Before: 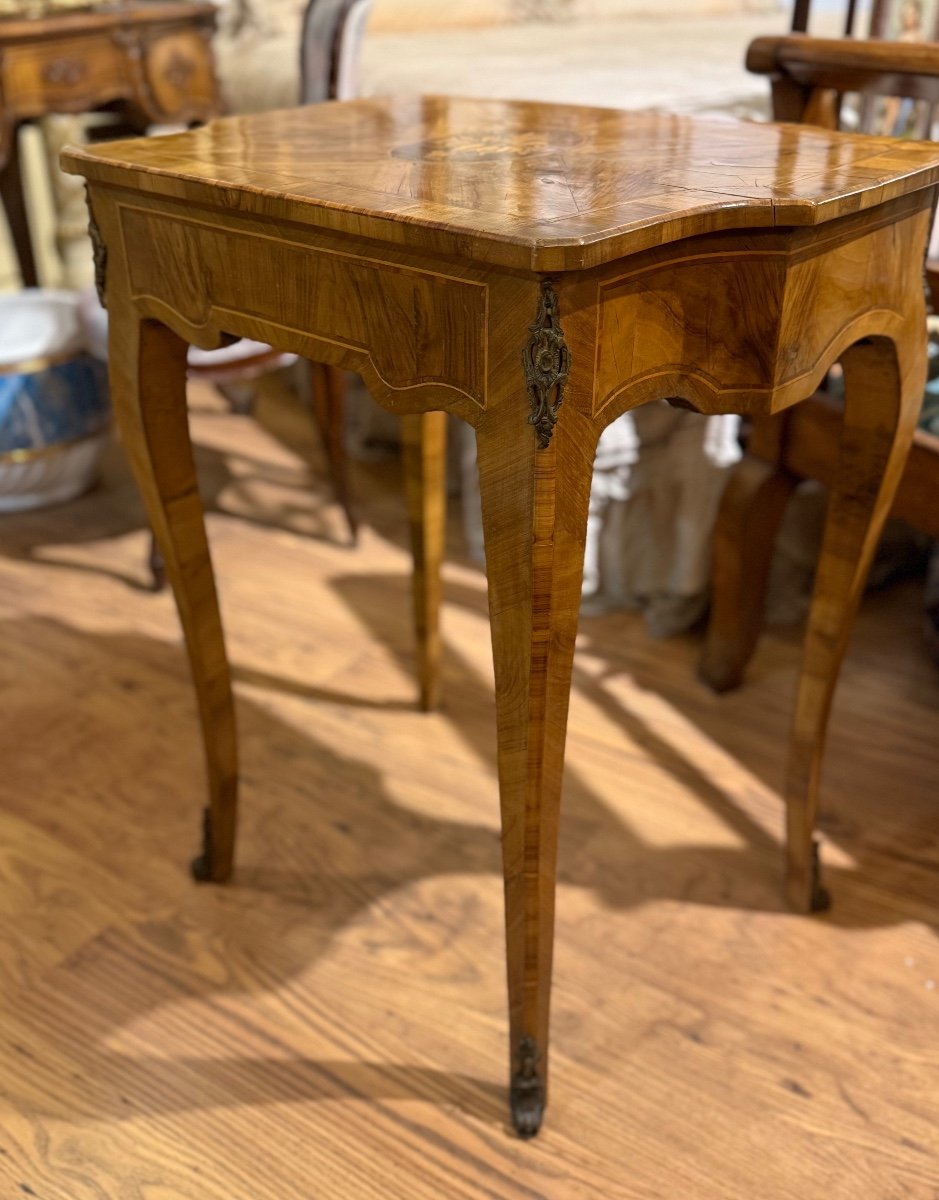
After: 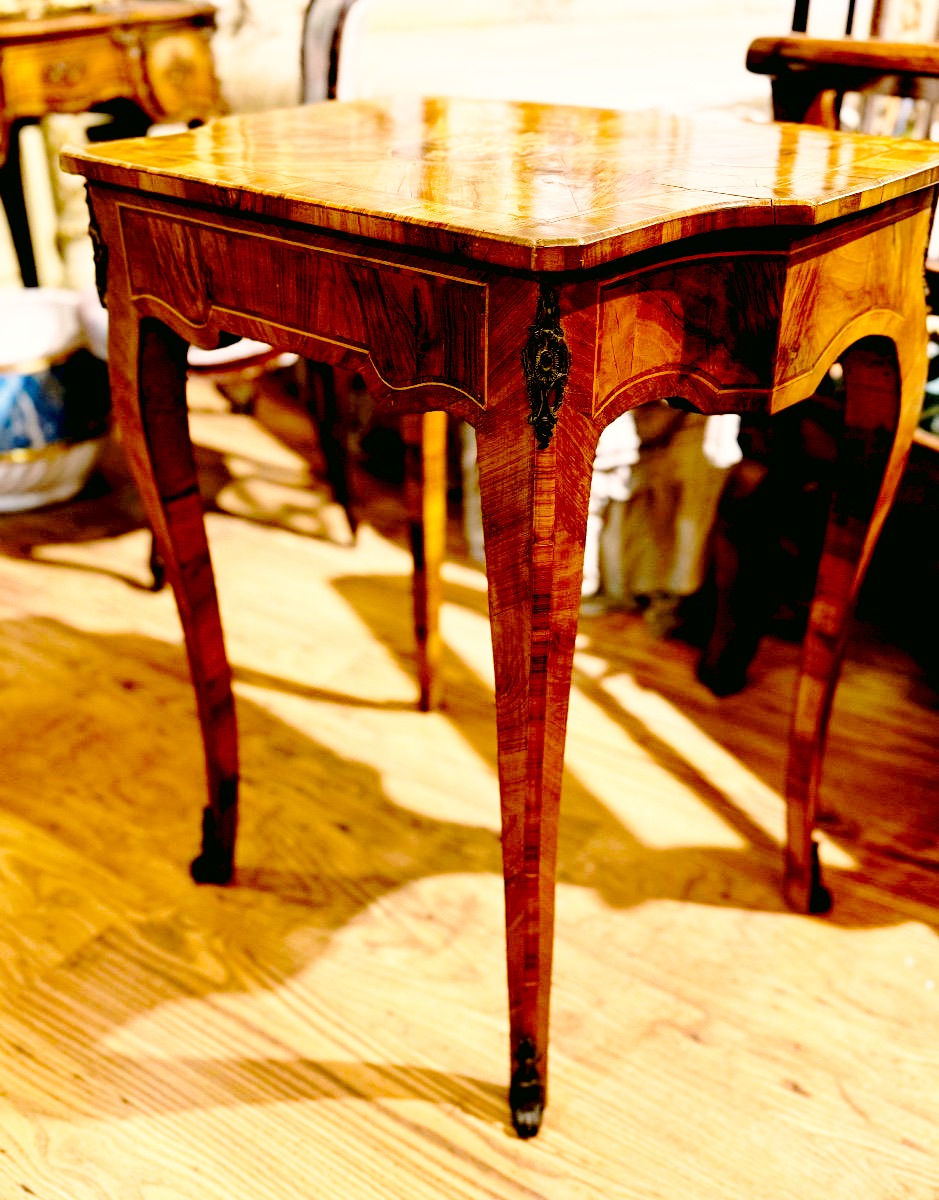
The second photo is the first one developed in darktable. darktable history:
base curve: curves: ch0 [(0, 0) (0.032, 0.037) (0.105, 0.228) (0.435, 0.76) (0.856, 0.983) (1, 1)], preserve colors none
exposure: black level correction 0.041, exposure 0.498 EV, compensate highlight preservation false
color correction: highlights a* 4.63, highlights b* 4.92, shadows a* -6.94, shadows b* 5.04
tone equalizer: mask exposure compensation -0.492 EV
